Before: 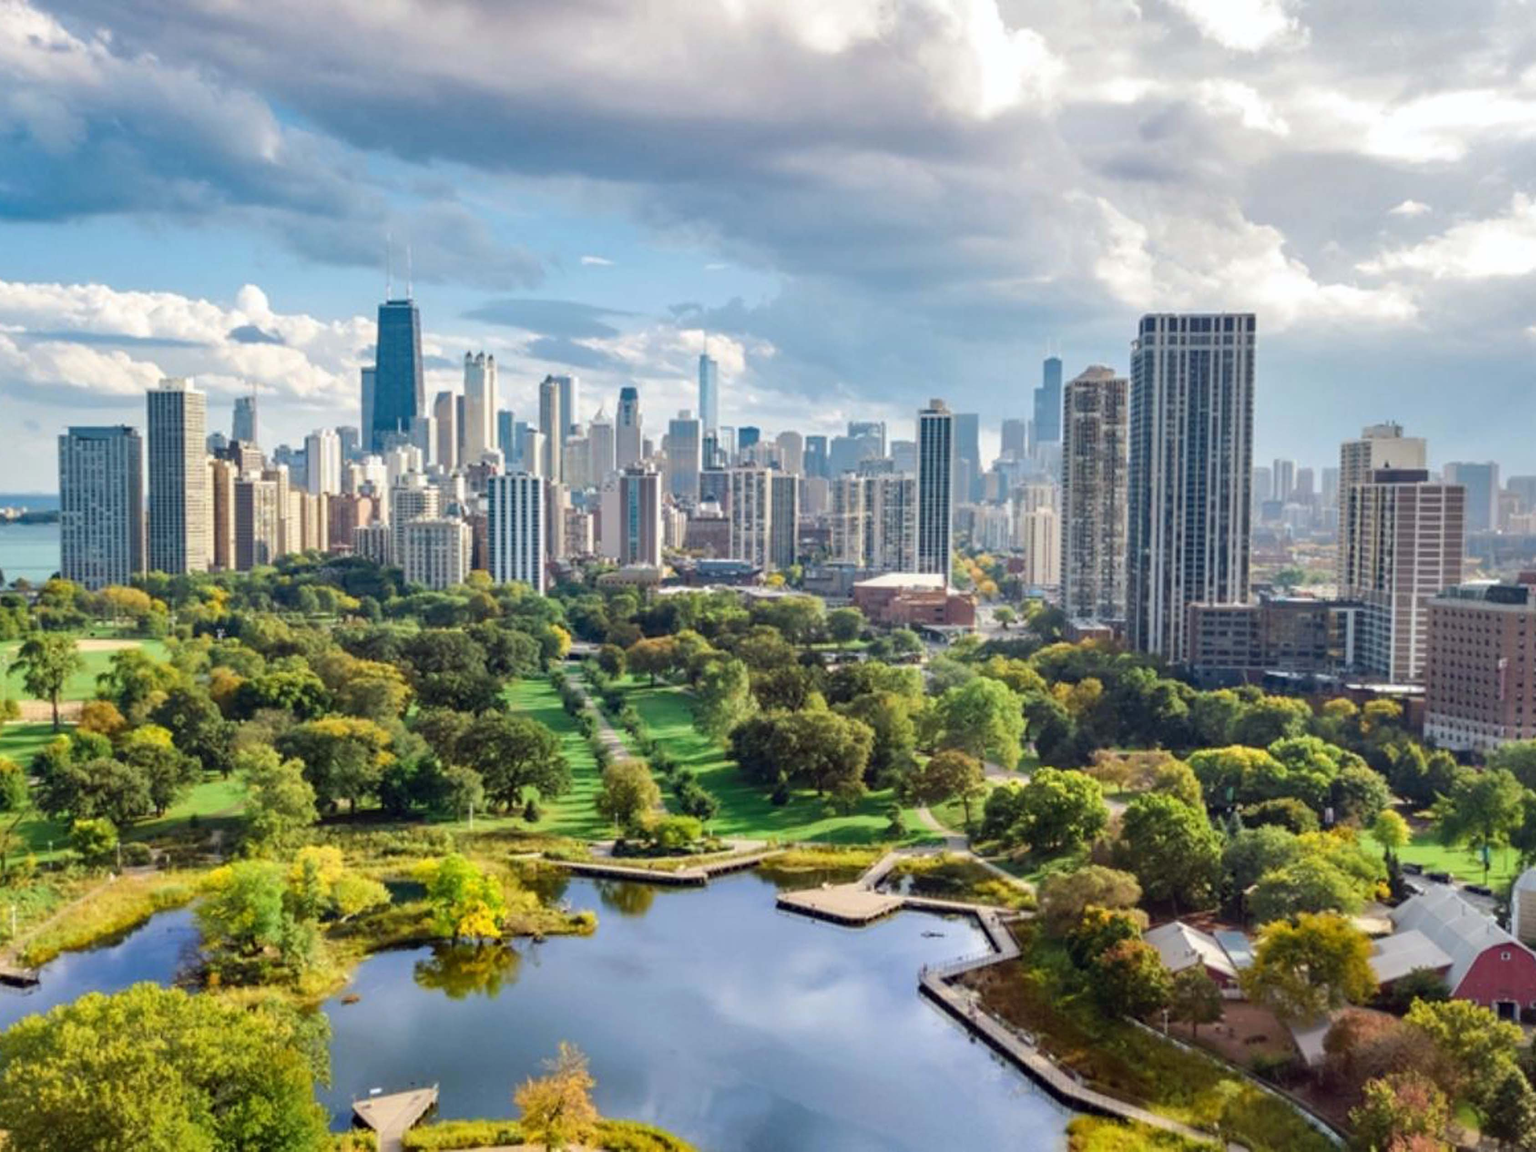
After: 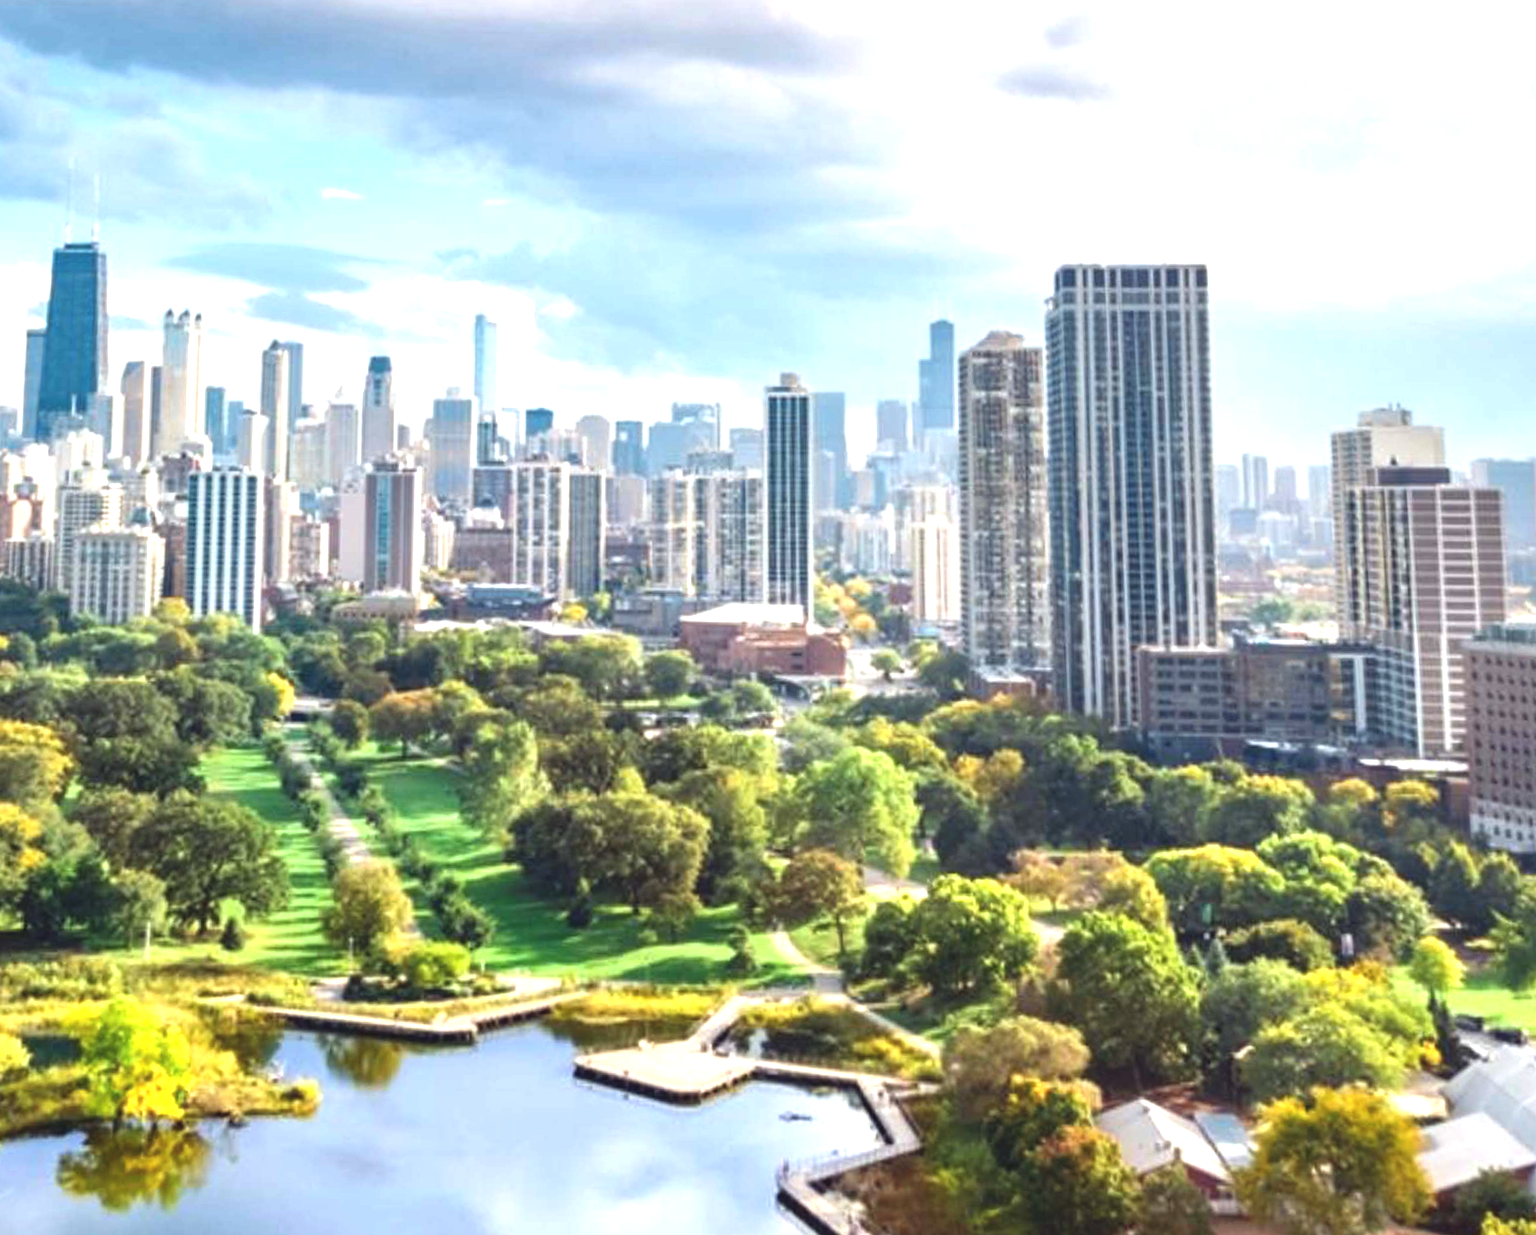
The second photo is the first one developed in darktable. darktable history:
crop and rotate: left 20.74%, top 7.912%, right 0.375%, bottom 13.378%
exposure: black level correction -0.005, exposure 1 EV, compensate highlight preservation false
base curve: curves: ch0 [(0, 0) (0.303, 0.277) (1, 1)]
rotate and perspective: rotation 0.215°, lens shift (vertical) -0.139, crop left 0.069, crop right 0.939, crop top 0.002, crop bottom 0.996
